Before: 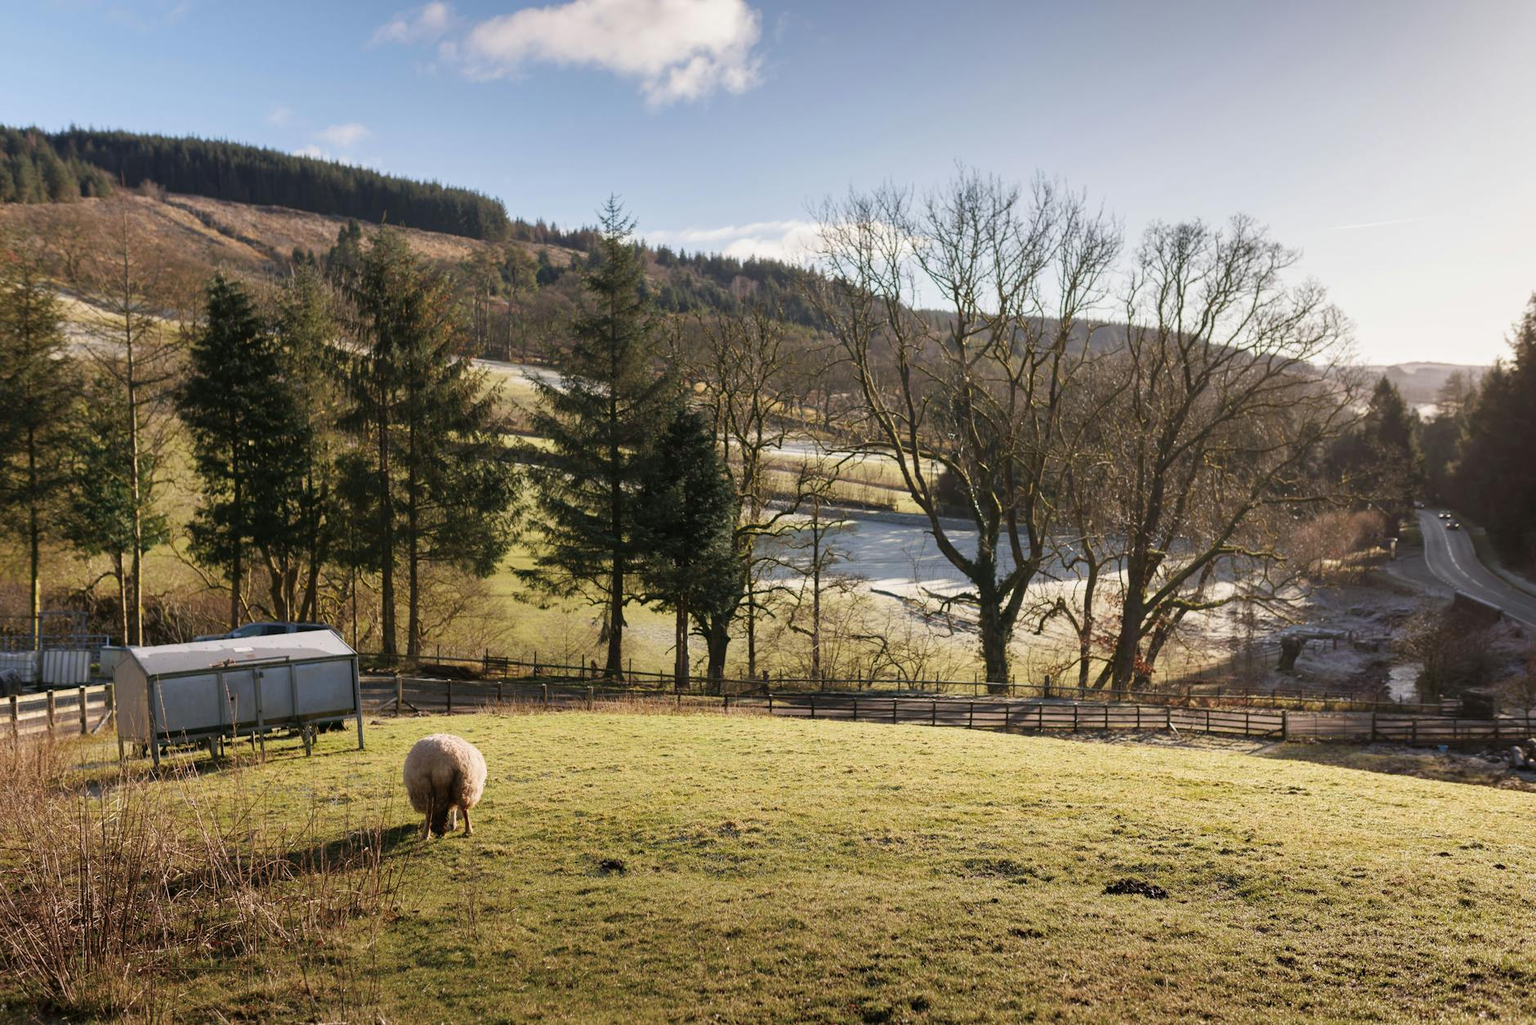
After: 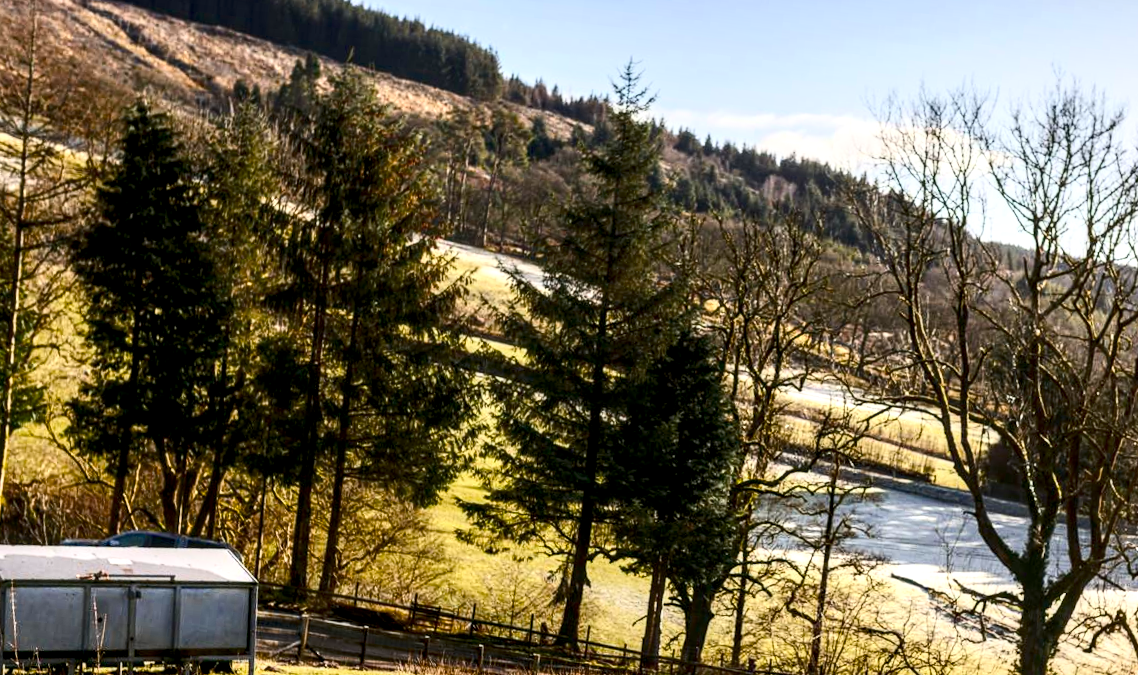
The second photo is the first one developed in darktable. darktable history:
local contrast: detail 150%
crop and rotate: angle -6.44°, left 1.988%, top 6.751%, right 27.63%, bottom 30.624%
exposure: exposure 0.179 EV, compensate exposure bias true, compensate highlight preservation false
contrast brightness saturation: contrast 0.37, brightness 0.096
color balance rgb: global offset › luminance -0.496%, perceptual saturation grading › global saturation 25.19%, saturation formula JzAzBz (2021)
